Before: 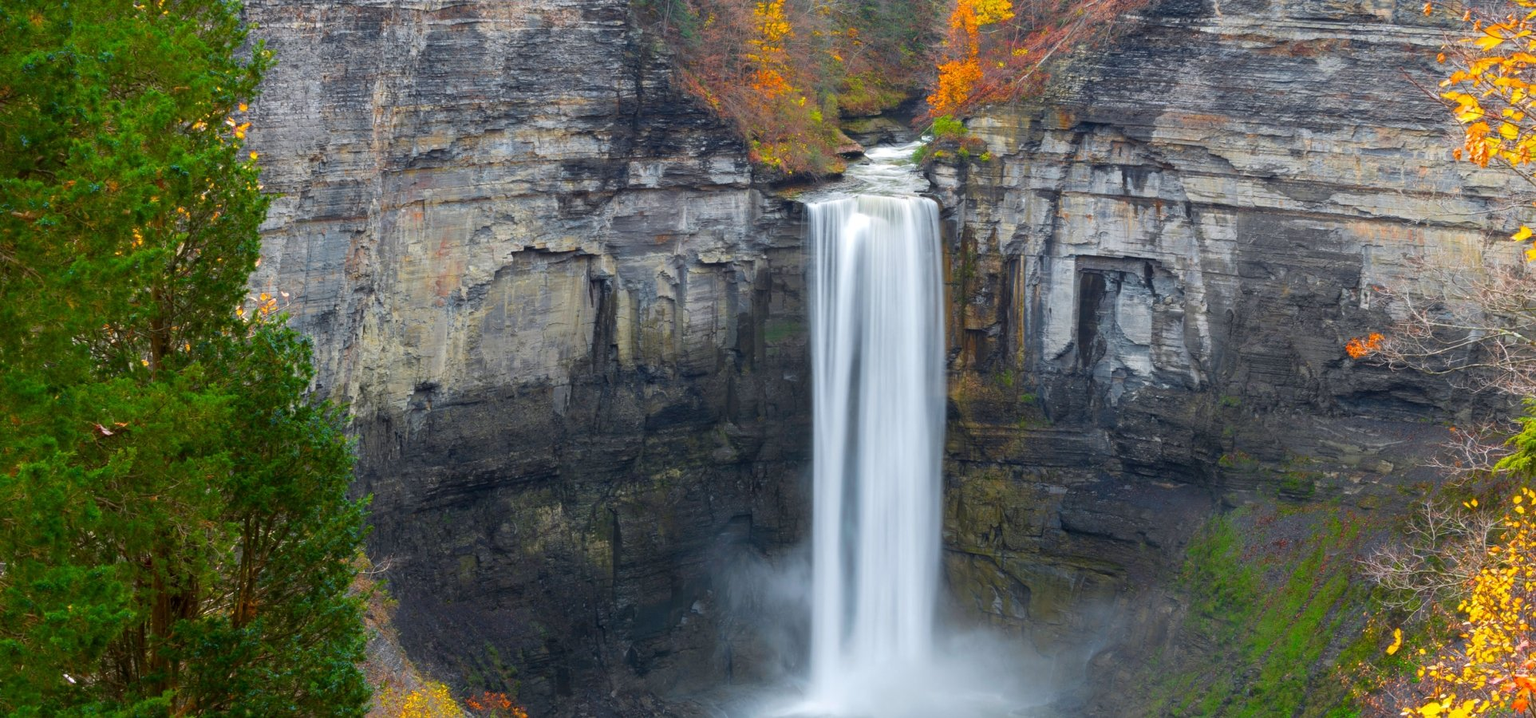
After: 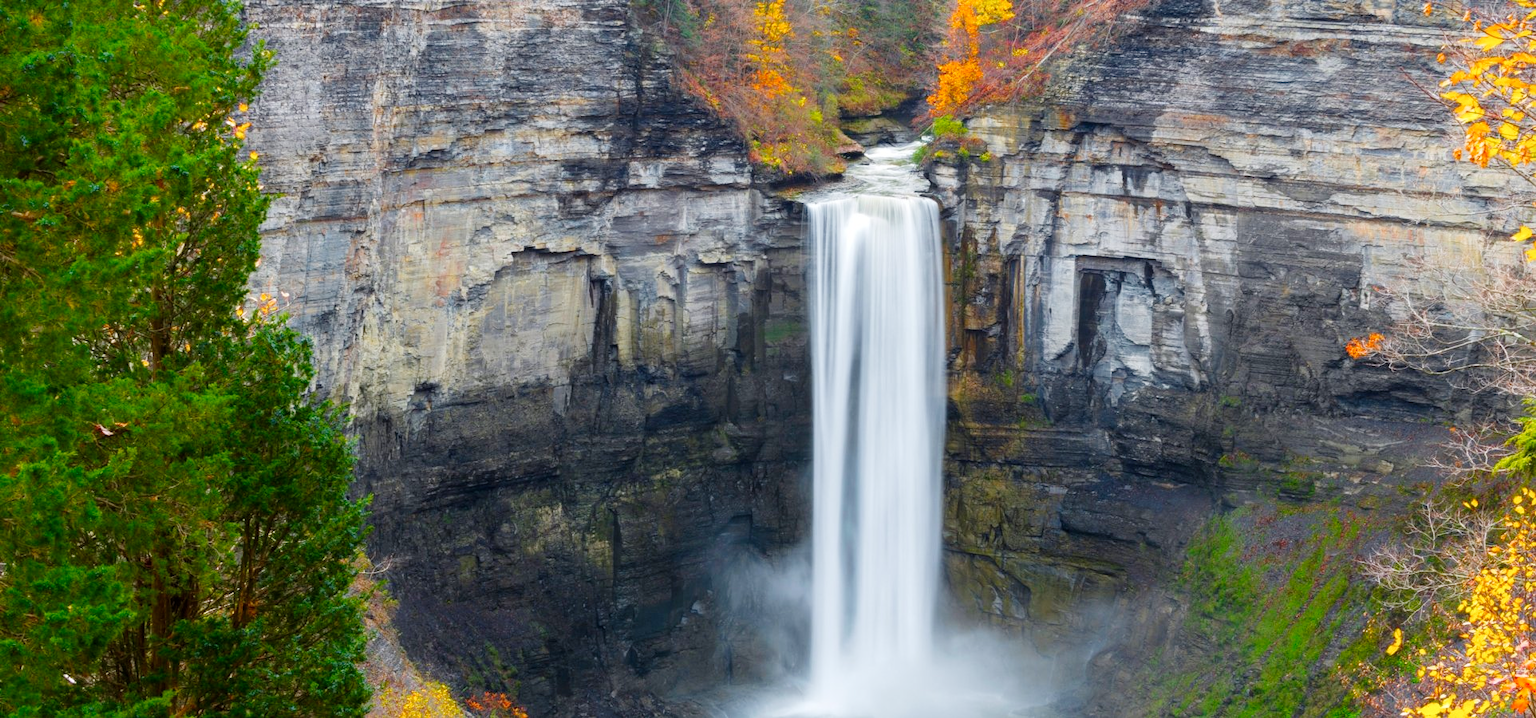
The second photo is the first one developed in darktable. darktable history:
tone curve: curves: ch0 [(0, 0) (0.004, 0.001) (0.133, 0.112) (0.325, 0.362) (0.832, 0.893) (1, 1)], preserve colors none
